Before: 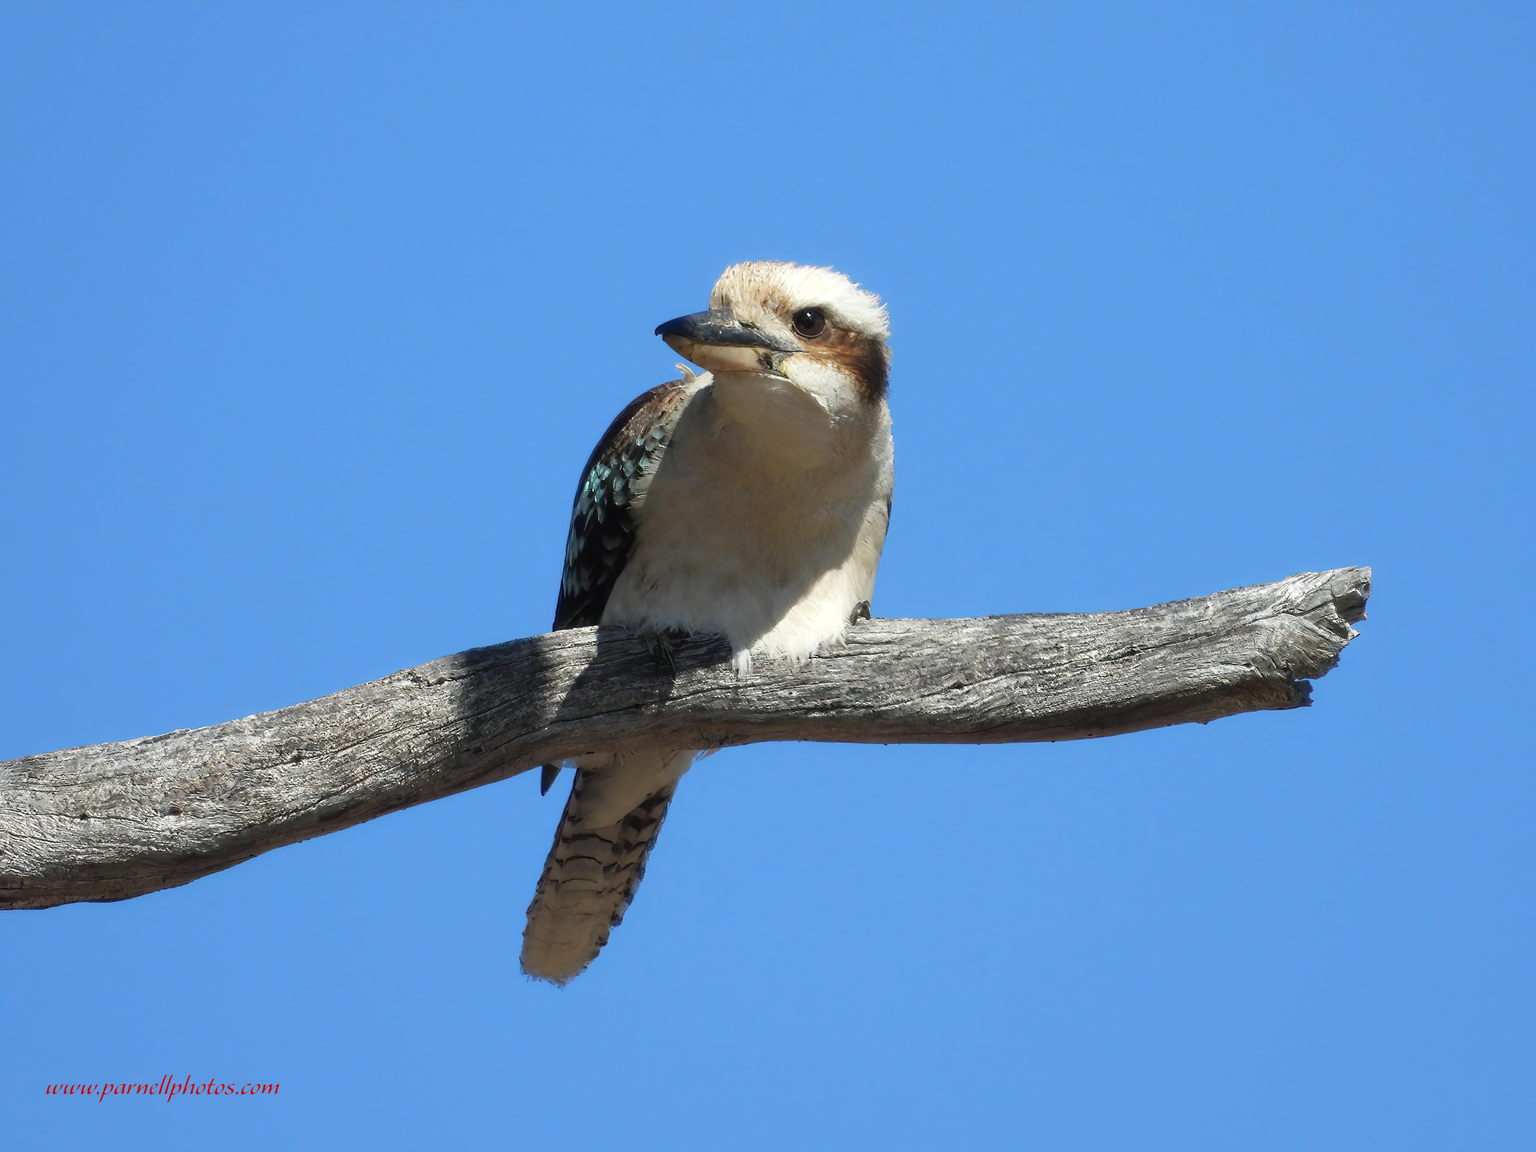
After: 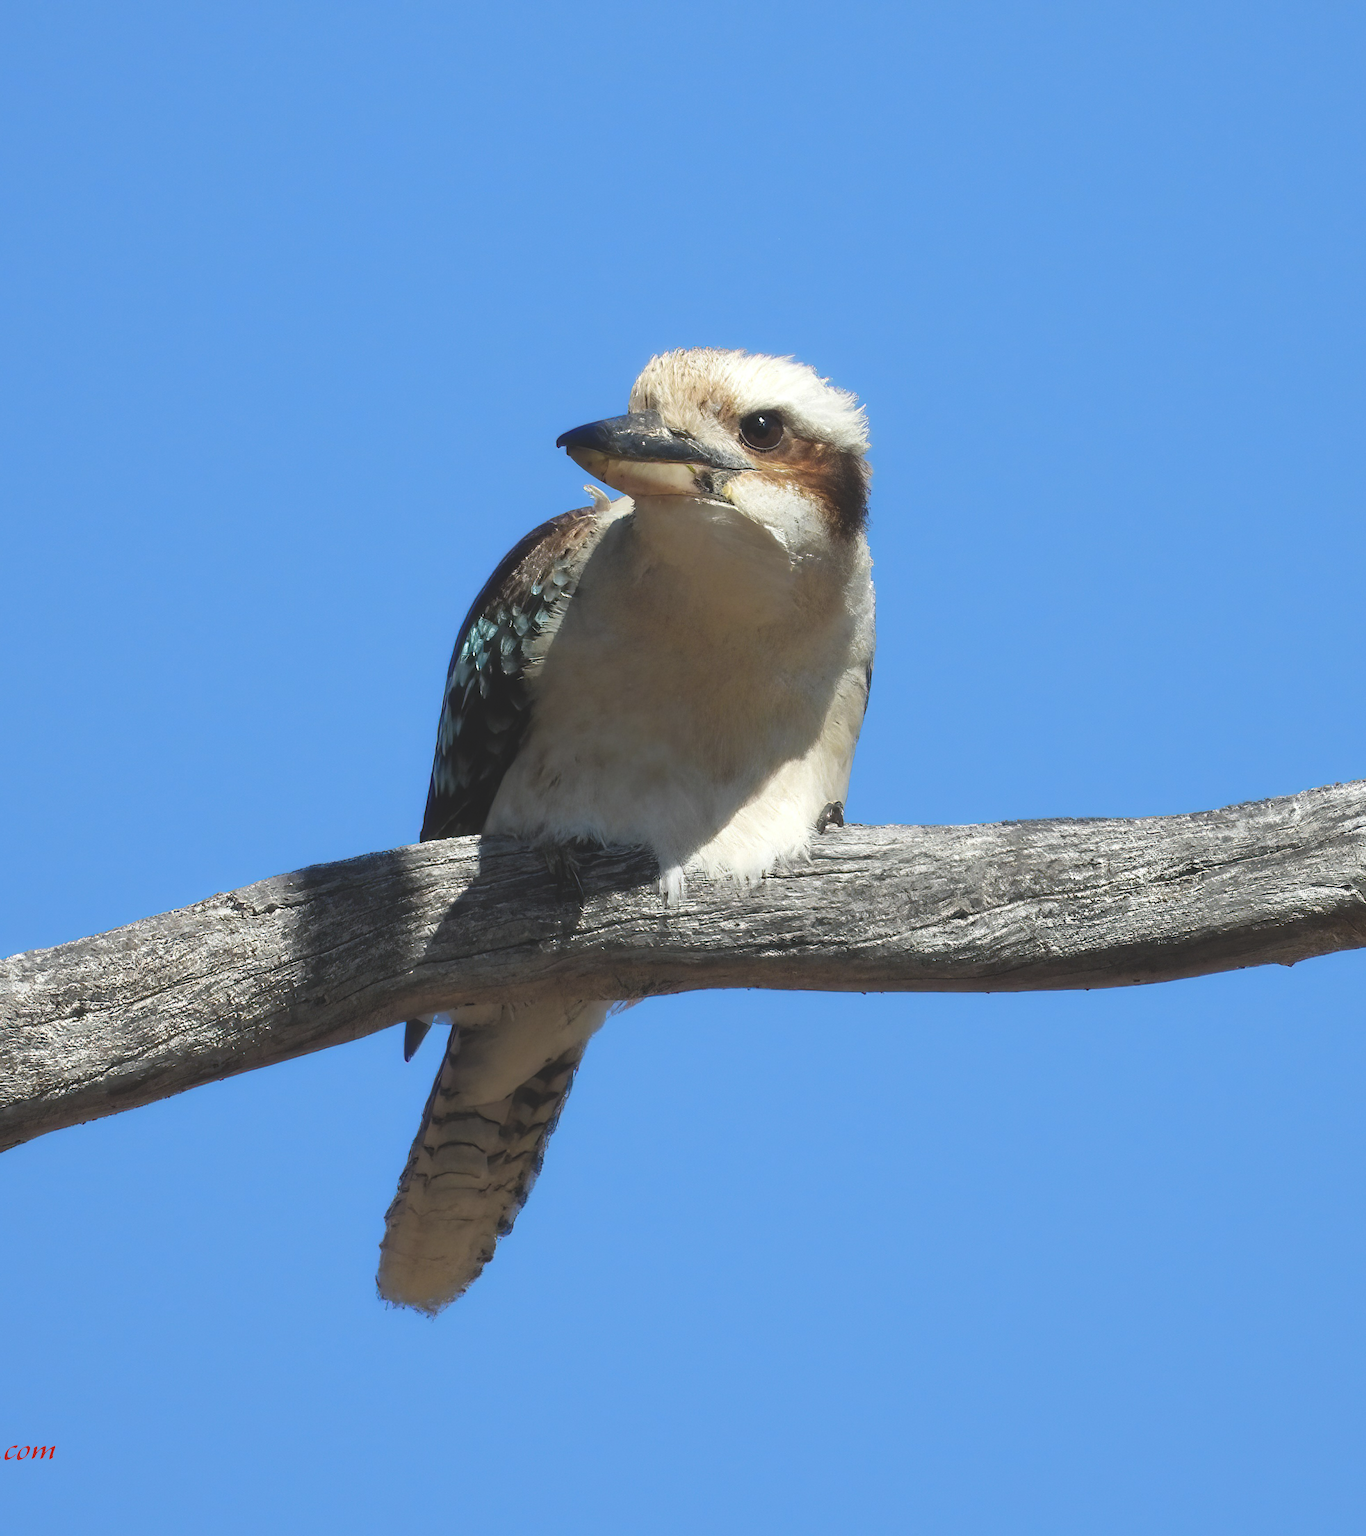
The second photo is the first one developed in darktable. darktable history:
exposure: black level correction -0.015, compensate exposure bias true, compensate highlight preservation false
crop and rotate: left 15.502%, right 17.809%
